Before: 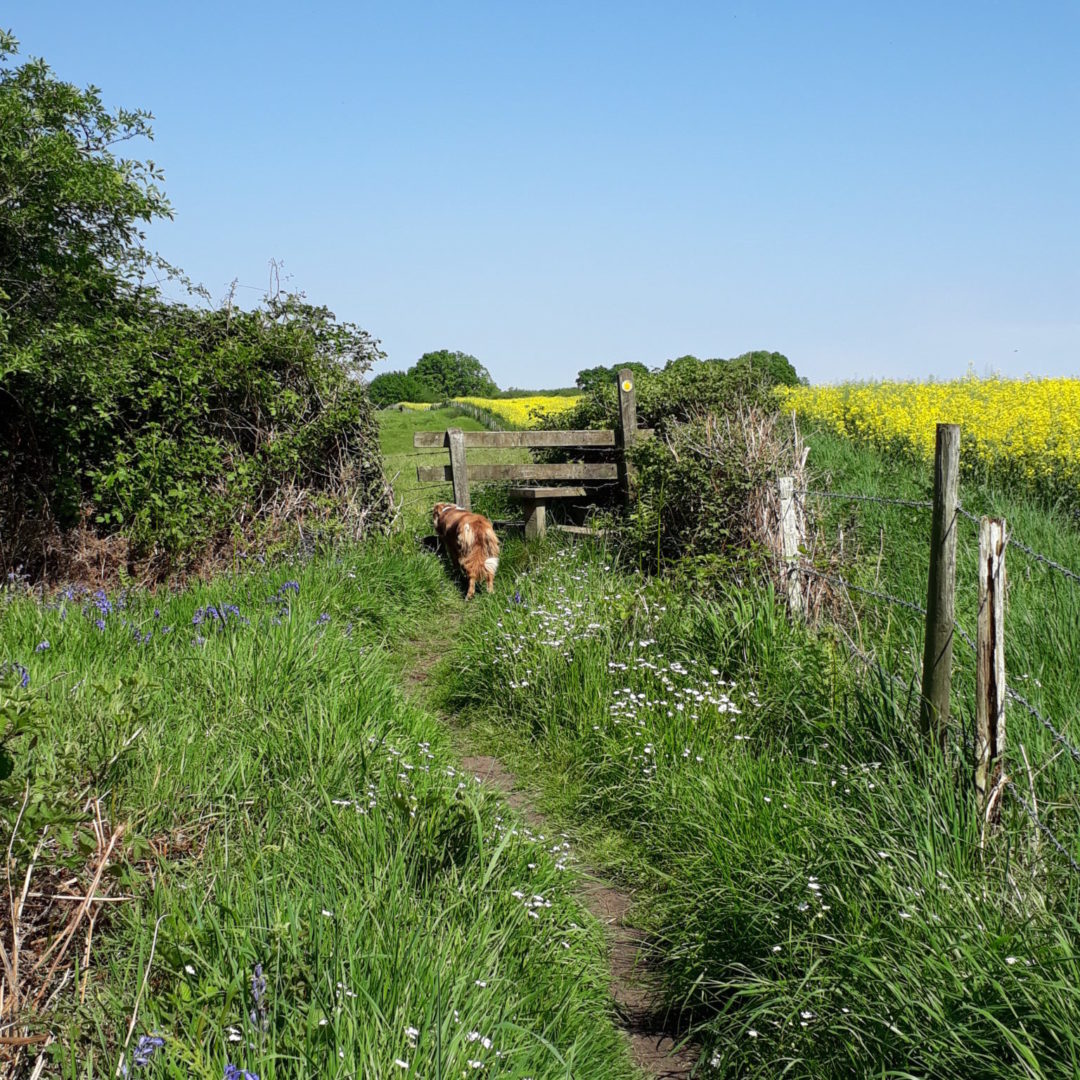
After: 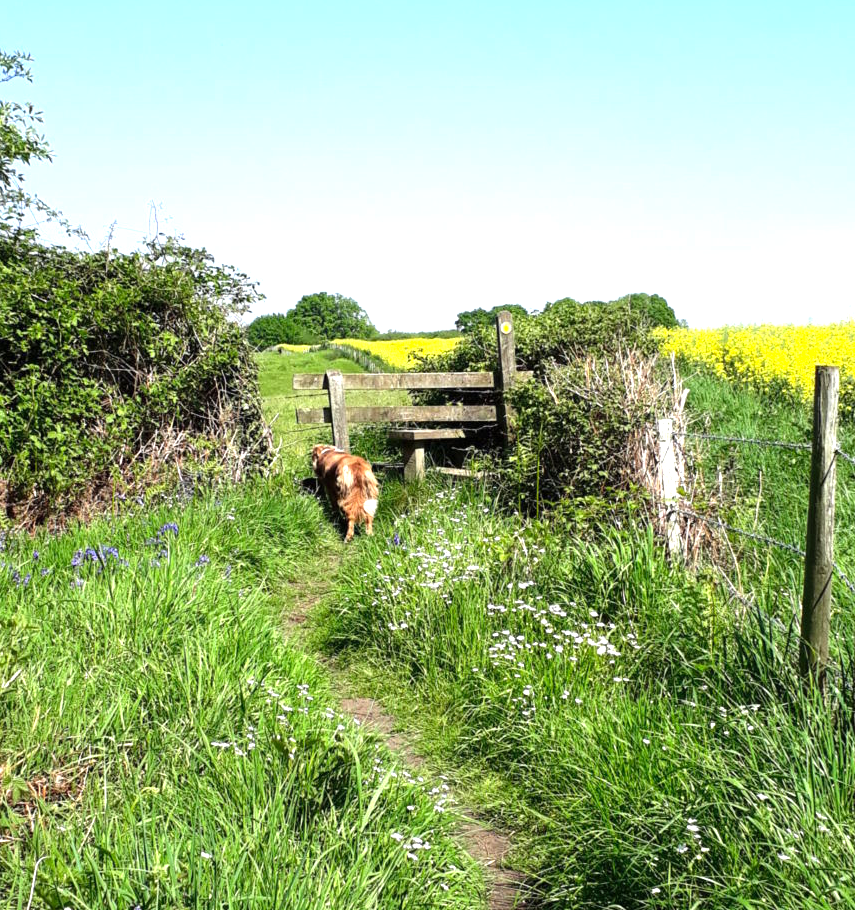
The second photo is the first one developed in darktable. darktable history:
crop: left 11.225%, top 5.381%, right 9.565%, bottom 10.314%
levels: levels [0, 0.374, 0.749]
